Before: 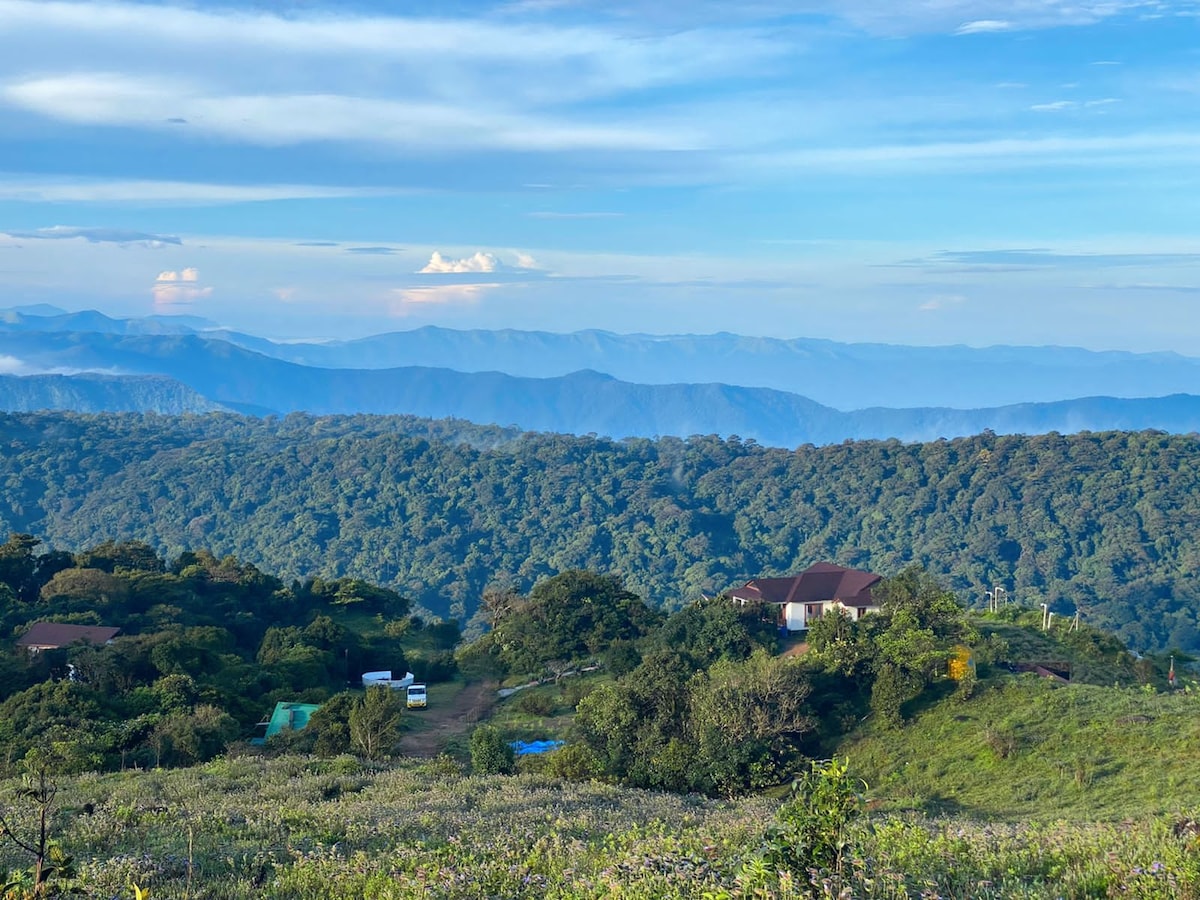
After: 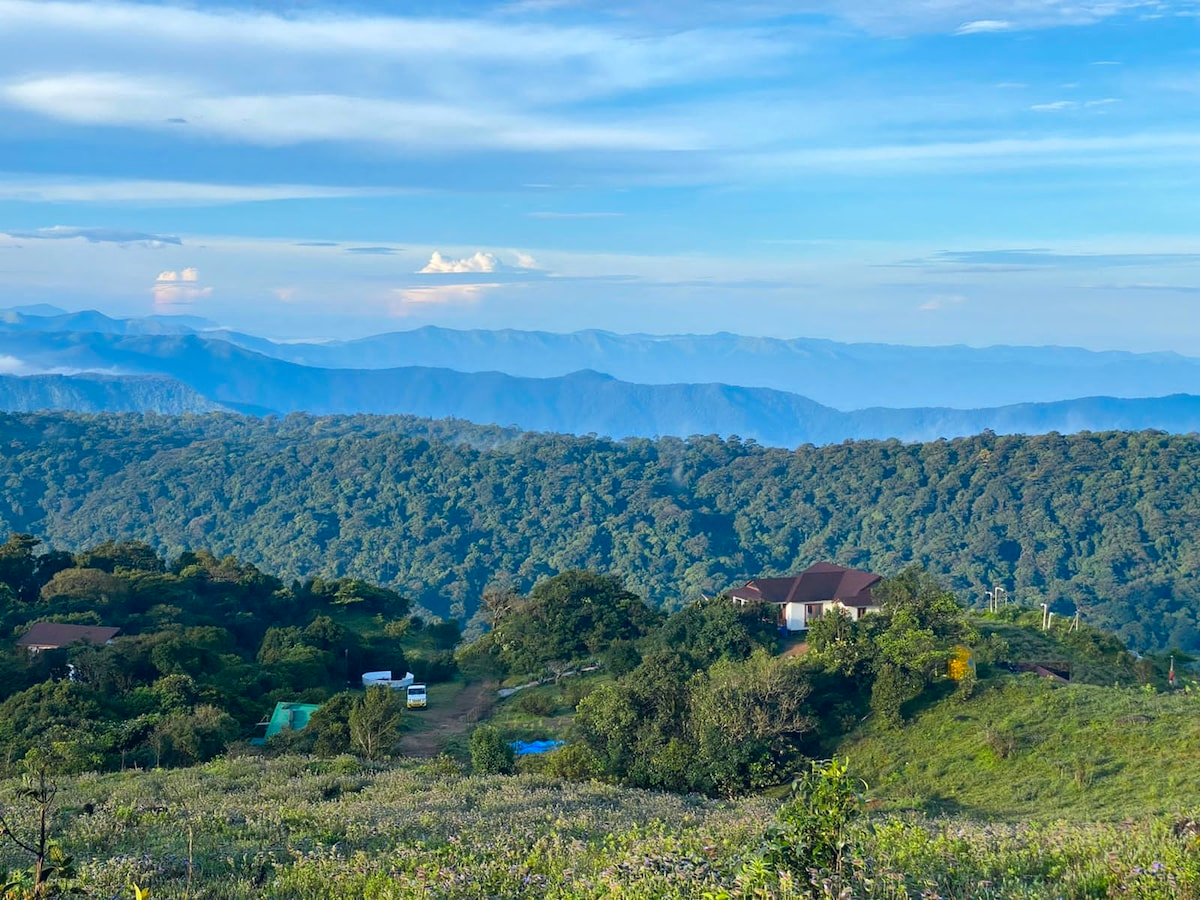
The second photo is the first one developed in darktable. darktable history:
color balance rgb: shadows lift › chroma 2.011%, shadows lift › hue 138.31°, perceptual saturation grading › global saturation 9.593%
tone equalizer: on, module defaults
